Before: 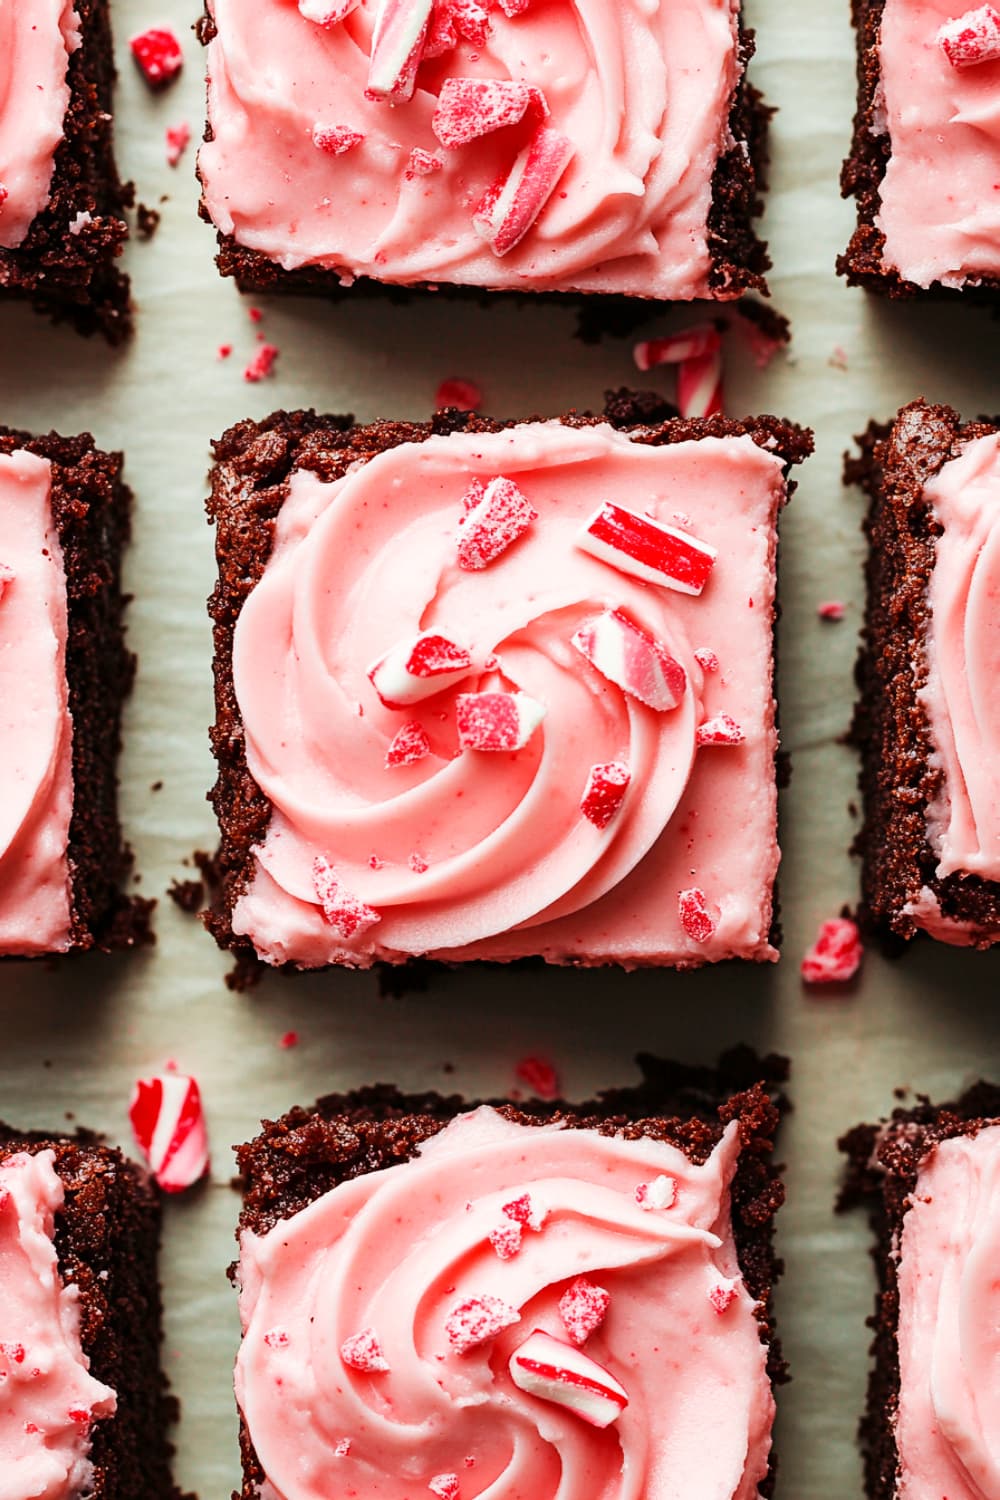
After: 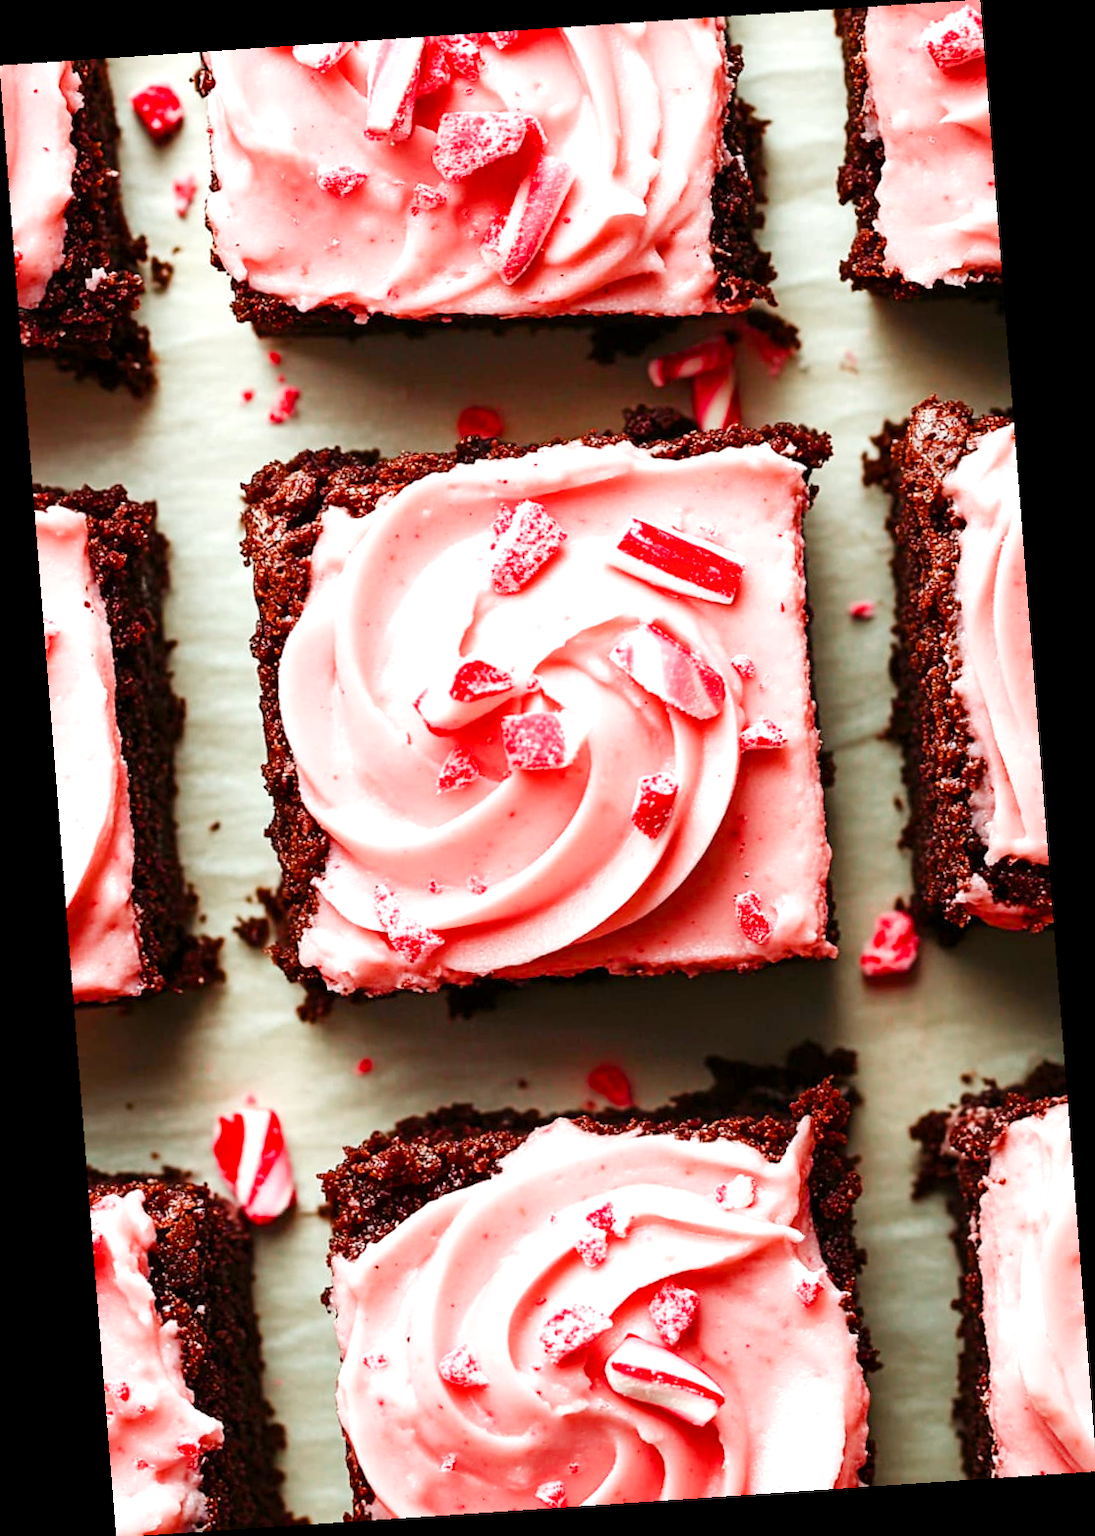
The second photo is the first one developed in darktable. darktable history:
rotate and perspective: rotation -4.2°, shear 0.006, automatic cropping off
color balance rgb: perceptual saturation grading › global saturation 20%, perceptual saturation grading › highlights -50%, perceptual saturation grading › shadows 30%, perceptual brilliance grading › global brilliance 10%, perceptual brilliance grading › shadows 15%
